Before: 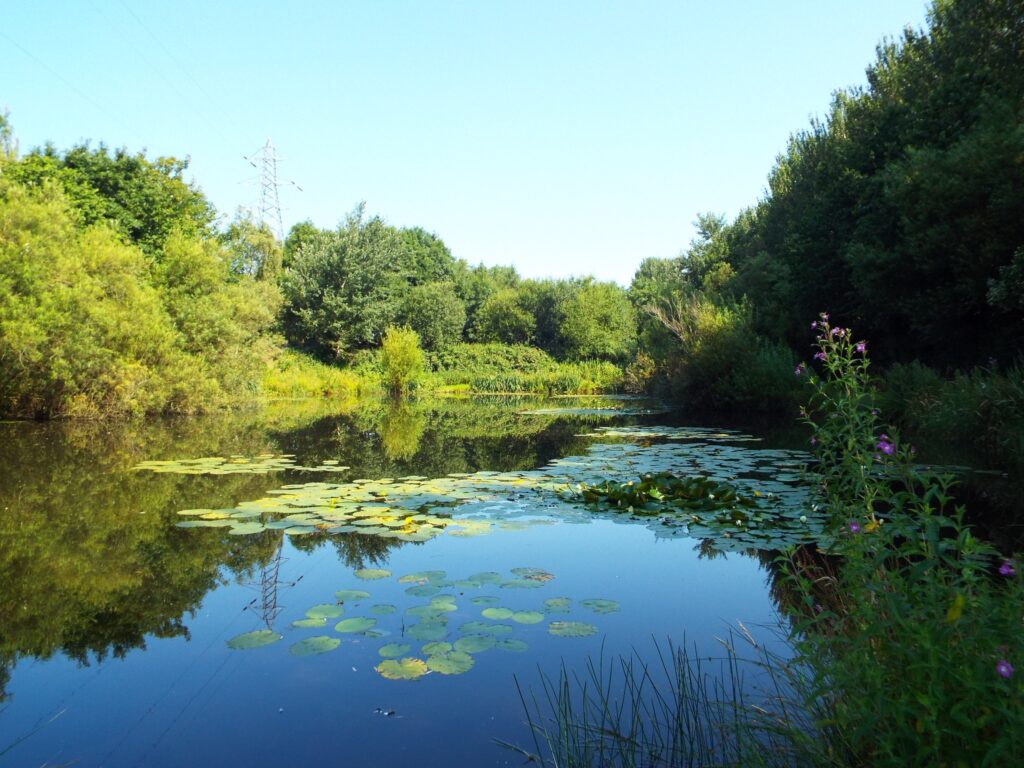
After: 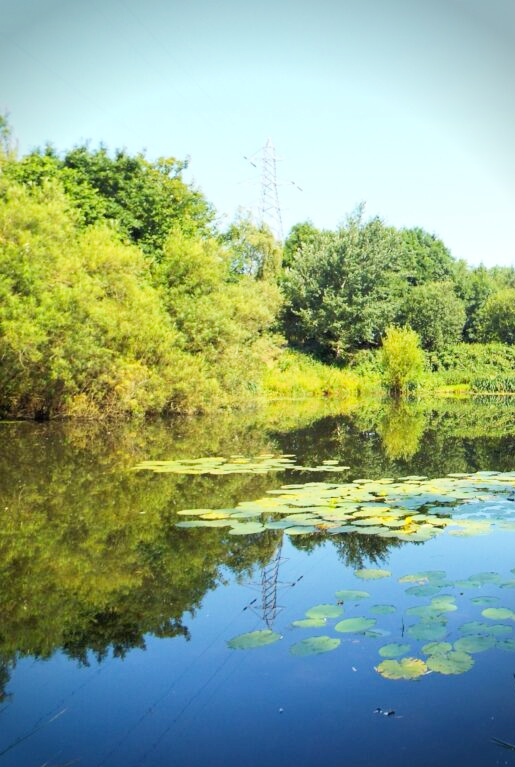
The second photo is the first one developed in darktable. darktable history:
tone equalizer: -8 EV -0.027 EV, -7 EV 0.041 EV, -6 EV -0.006 EV, -5 EV 0.004 EV, -4 EV -0.032 EV, -3 EV -0.236 EV, -2 EV -0.691 EV, -1 EV -0.957 EV, +0 EV -0.979 EV
crop and rotate: left 0.047%, top 0%, right 49.577%
exposure: exposure 1 EV, compensate highlight preservation false
filmic rgb: black relative exposure -7.44 EV, white relative exposure 4.86 EV, hardness 3.4
levels: mode automatic, levels [0, 0.435, 0.917]
vignetting: fall-off radius 31.21%, saturation -0.016
